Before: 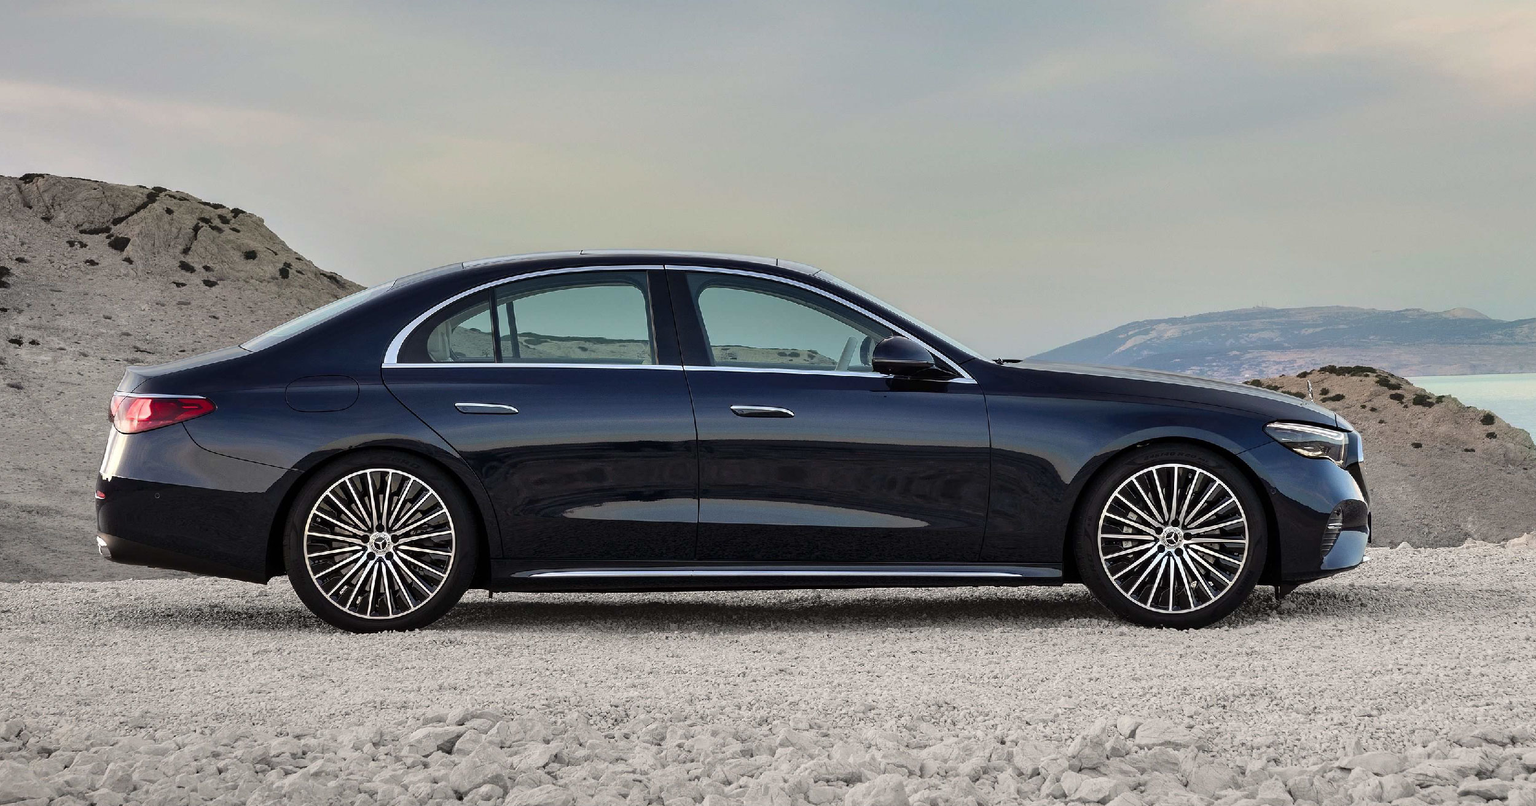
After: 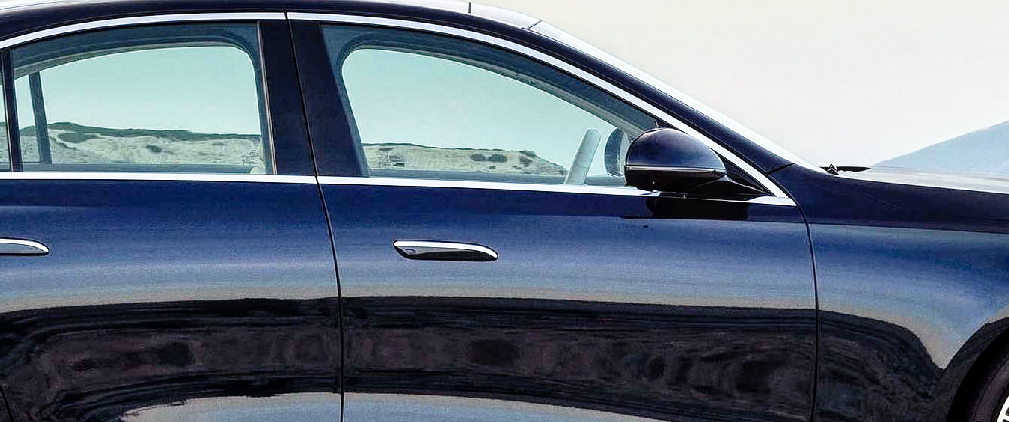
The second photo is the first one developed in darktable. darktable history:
crop: left 31.811%, top 31.948%, right 27.79%, bottom 35.859%
base curve: curves: ch0 [(0, 0) (0.012, 0.01) (0.073, 0.168) (0.31, 0.711) (0.645, 0.957) (1, 1)], preserve colors none
local contrast: highlights 96%, shadows 84%, detail 160%, midtone range 0.2
